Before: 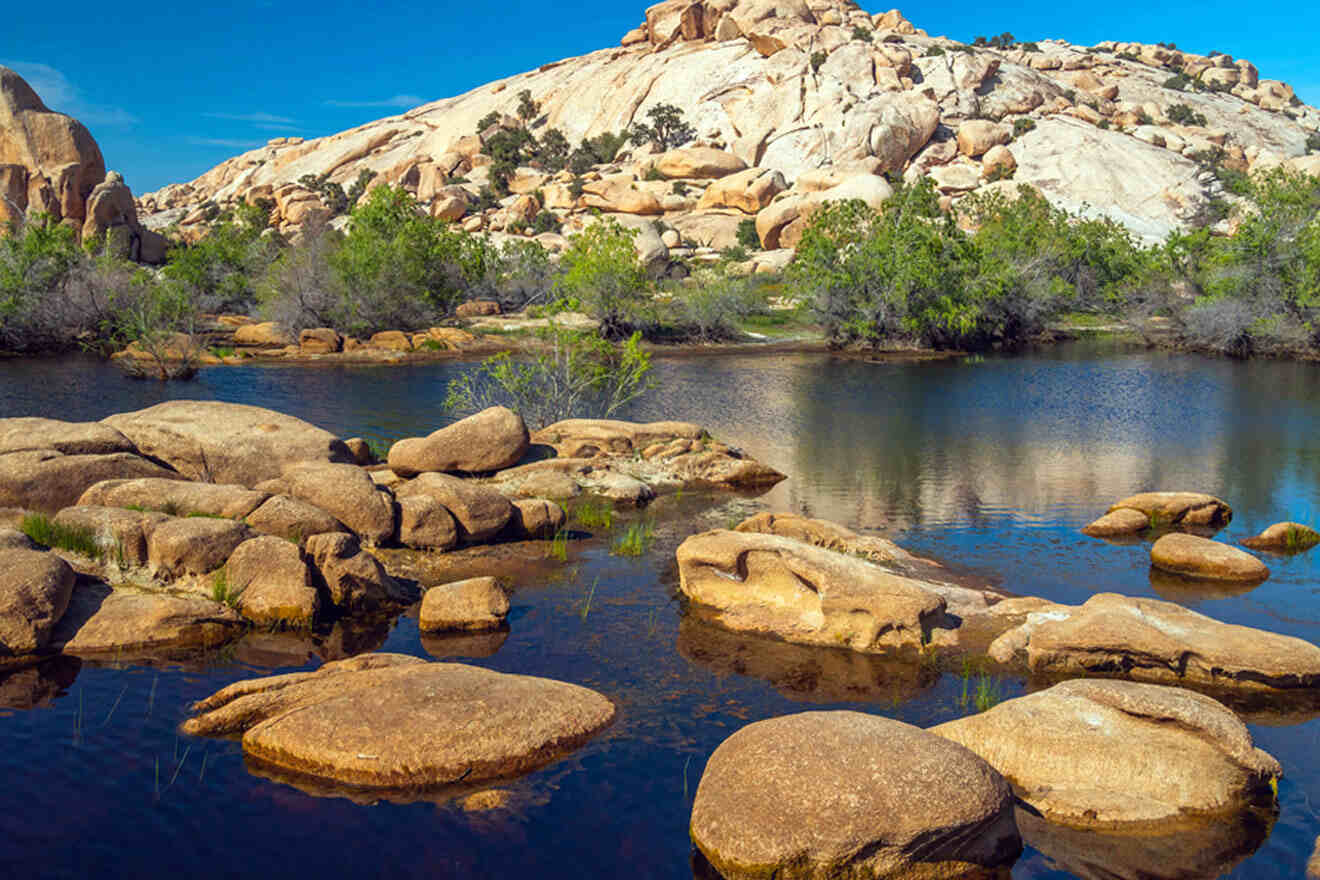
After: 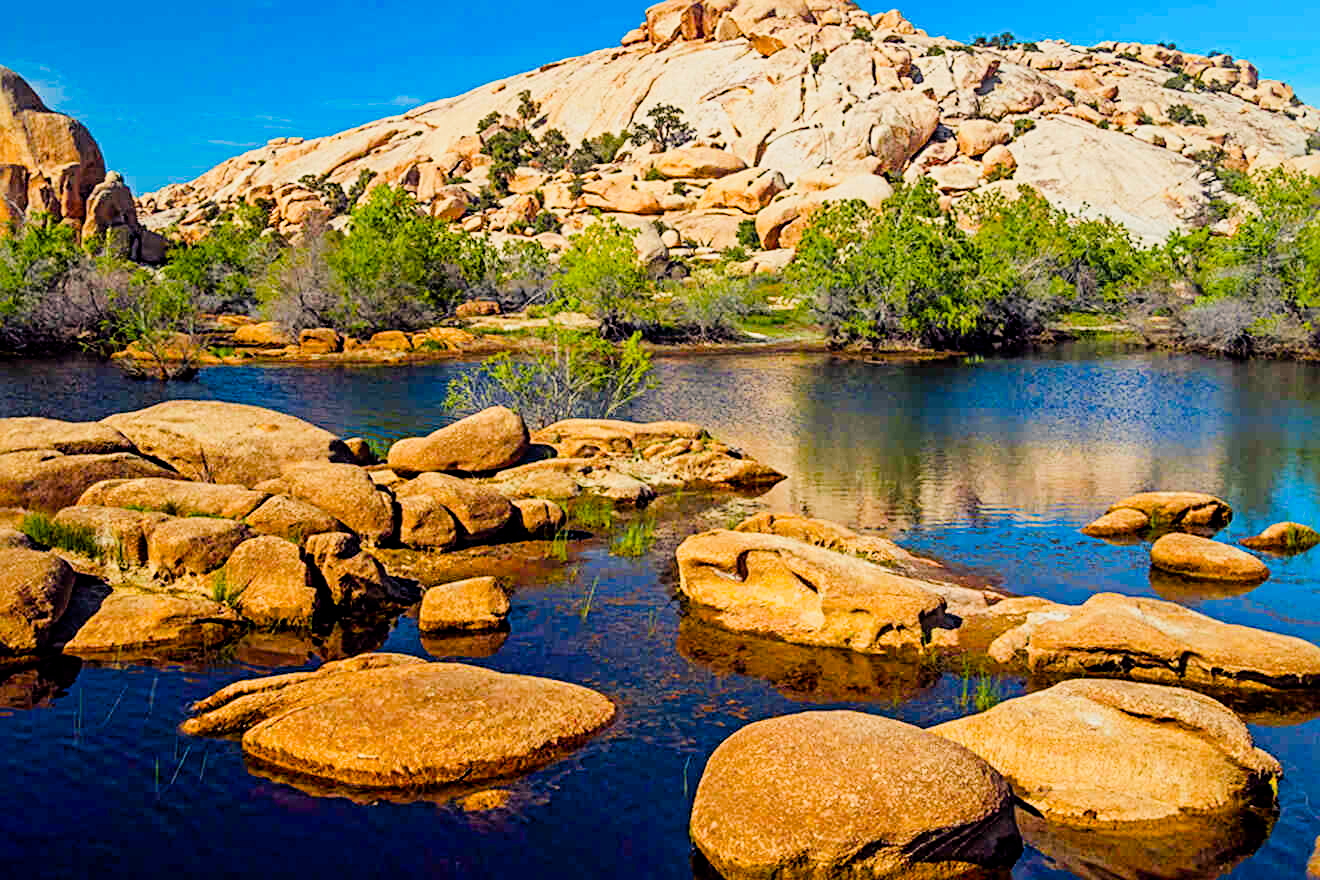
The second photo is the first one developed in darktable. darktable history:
sharpen: radius 3.998
color balance rgb: highlights gain › chroma 2.923%, highlights gain › hue 60.42°, perceptual saturation grading › global saturation 38.926%, perceptual saturation grading › highlights -25.796%, perceptual saturation grading › mid-tones 35.58%, perceptual saturation grading › shadows 34.731%, contrast -9.973%
filmic rgb: black relative exposure -5.11 EV, white relative exposure 3.96 EV, hardness 2.87, contrast 1.301, highlights saturation mix -30.46%
contrast brightness saturation: contrast 0.036, saturation 0.159
exposure: black level correction 0.001, exposure 0.499 EV, compensate highlight preservation false
